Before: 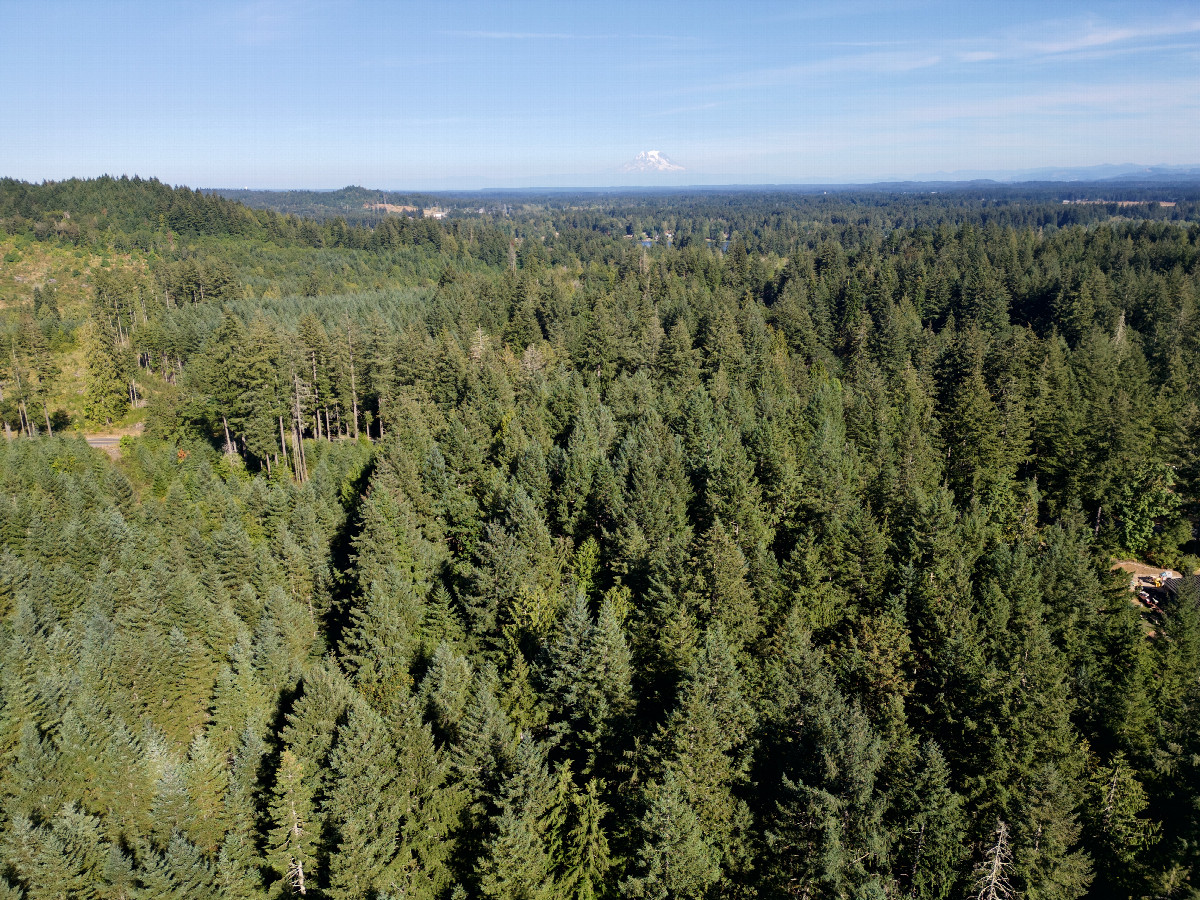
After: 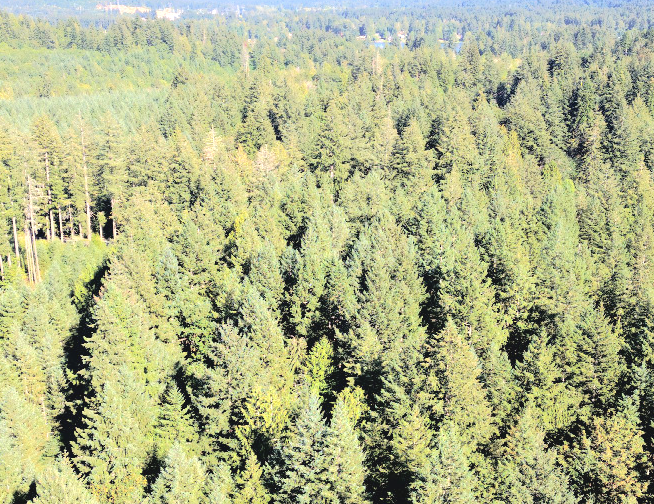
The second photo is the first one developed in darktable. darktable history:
tone curve: curves: ch0 [(0, 0) (0.003, 0.051) (0.011, 0.052) (0.025, 0.055) (0.044, 0.062) (0.069, 0.068) (0.1, 0.077) (0.136, 0.098) (0.177, 0.145) (0.224, 0.223) (0.277, 0.314) (0.335, 0.43) (0.399, 0.518) (0.468, 0.591) (0.543, 0.656) (0.623, 0.726) (0.709, 0.809) (0.801, 0.857) (0.898, 0.918) (1, 1)], color space Lab, independent channels, preserve colors none
crop and rotate: left 22.255%, top 22.127%, right 23.19%, bottom 21.817%
contrast brightness saturation: brightness 0.285
exposure: black level correction 0, exposure 1.102 EV, compensate highlight preservation false
